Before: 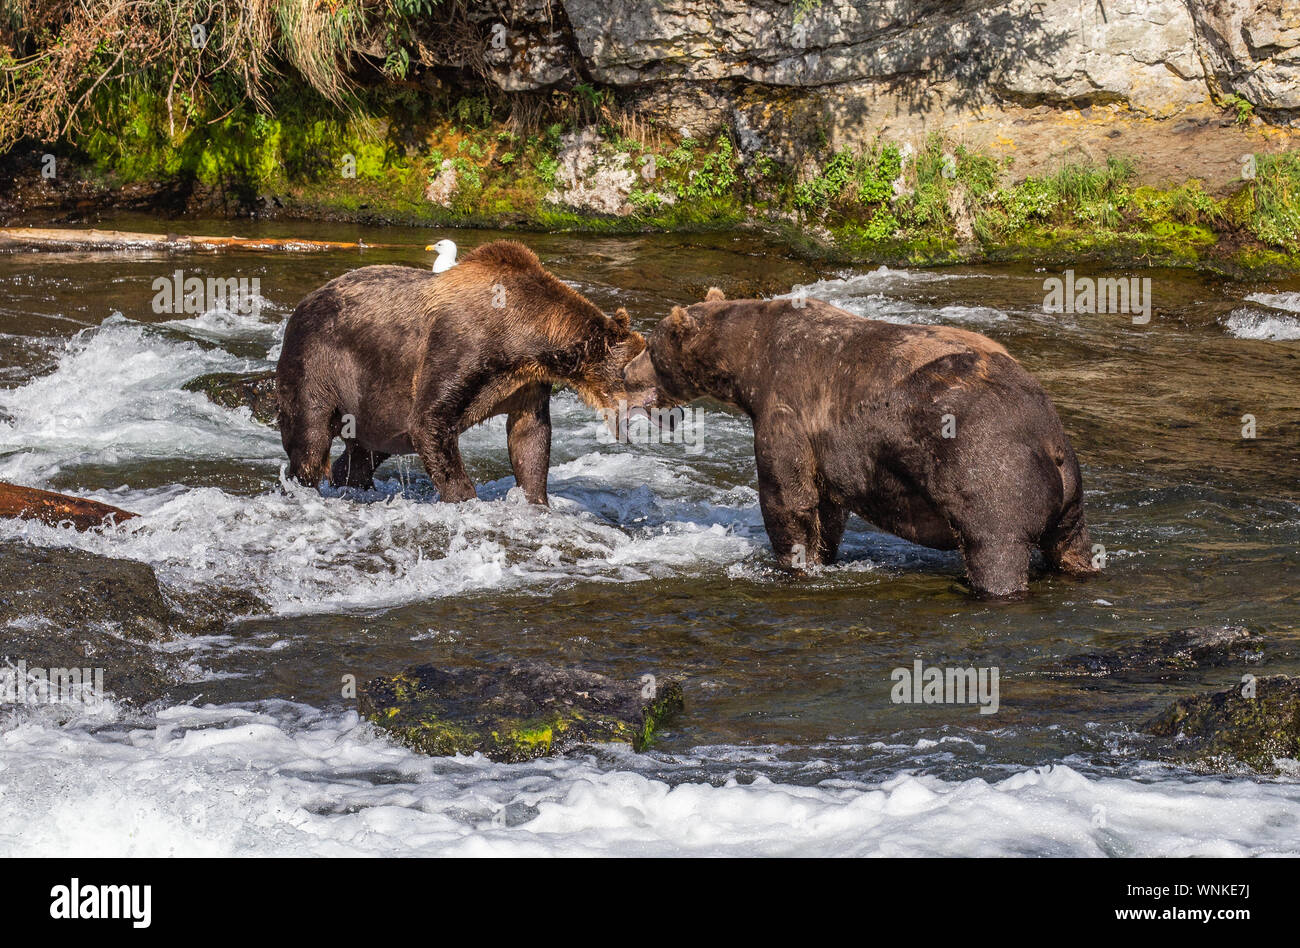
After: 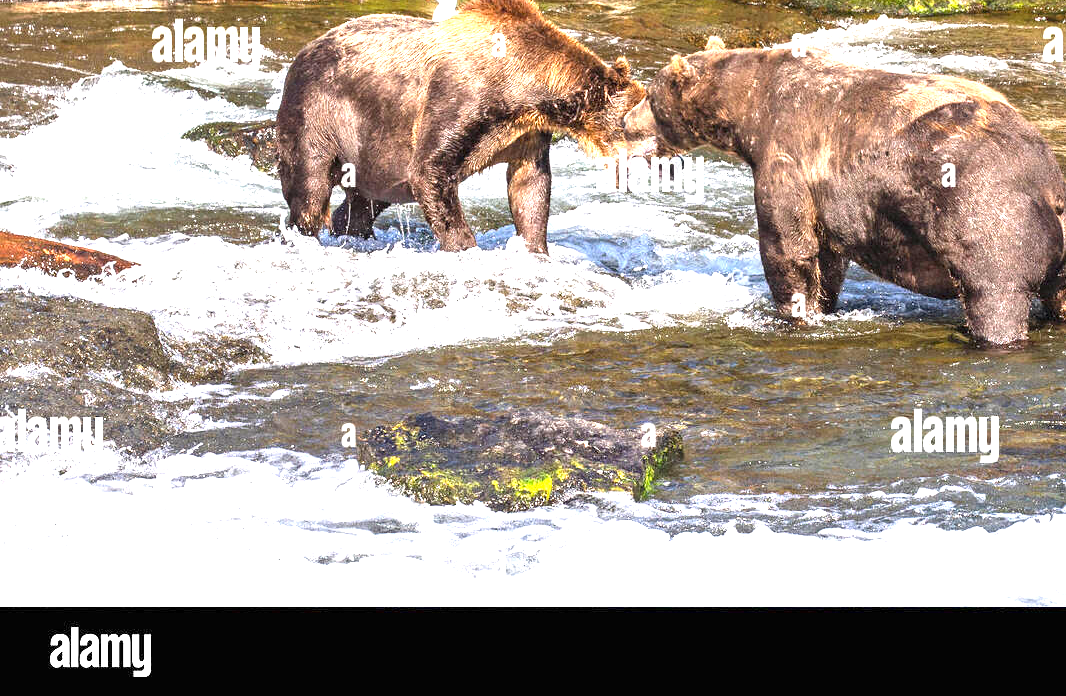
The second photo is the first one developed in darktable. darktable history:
crop: top 26.531%, right 17.959%
exposure: exposure 2 EV, compensate exposure bias true, compensate highlight preservation false
